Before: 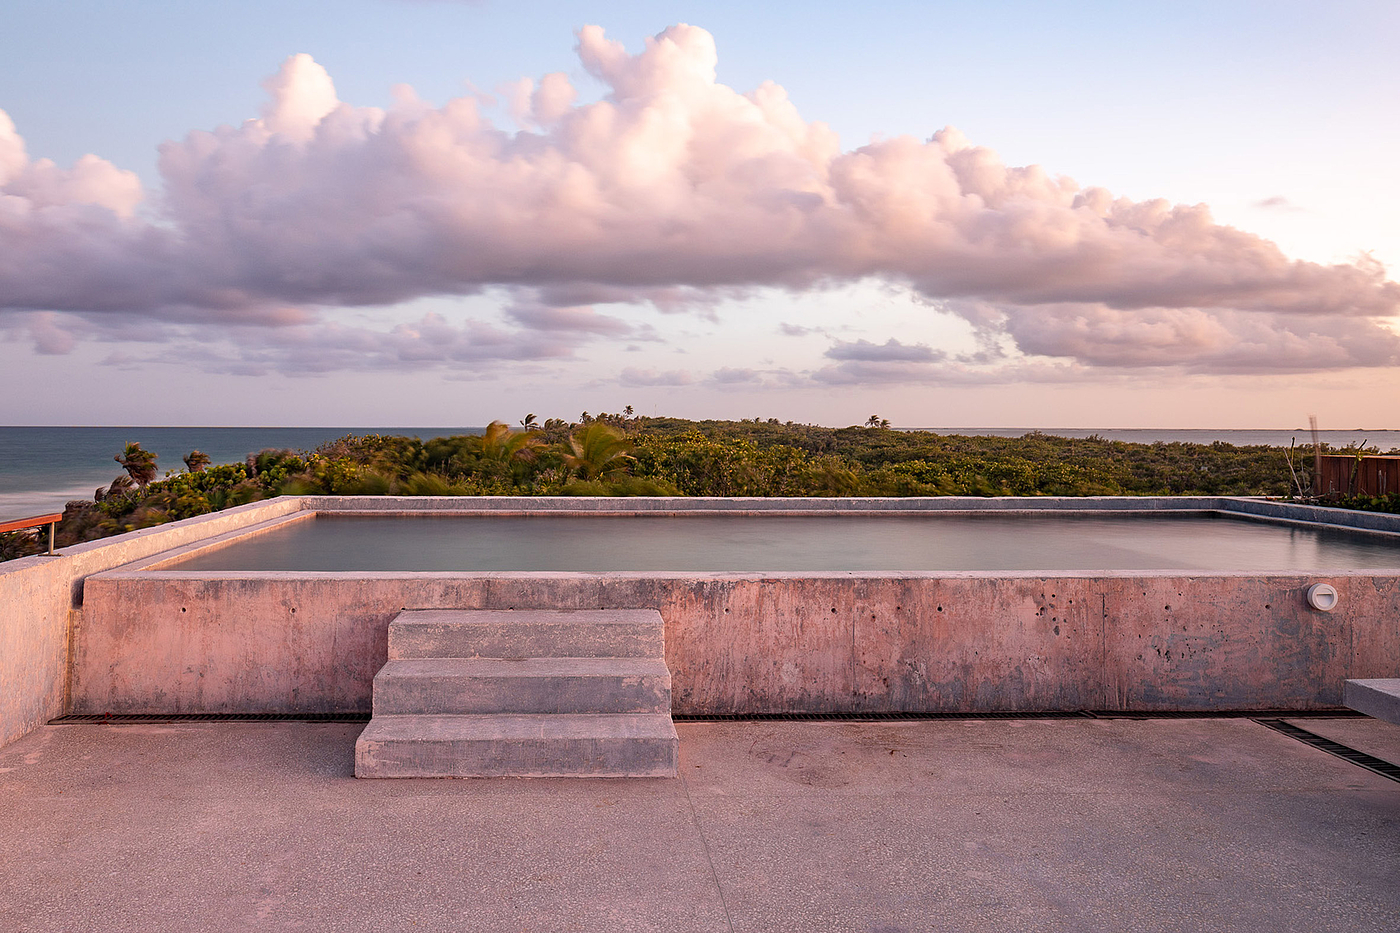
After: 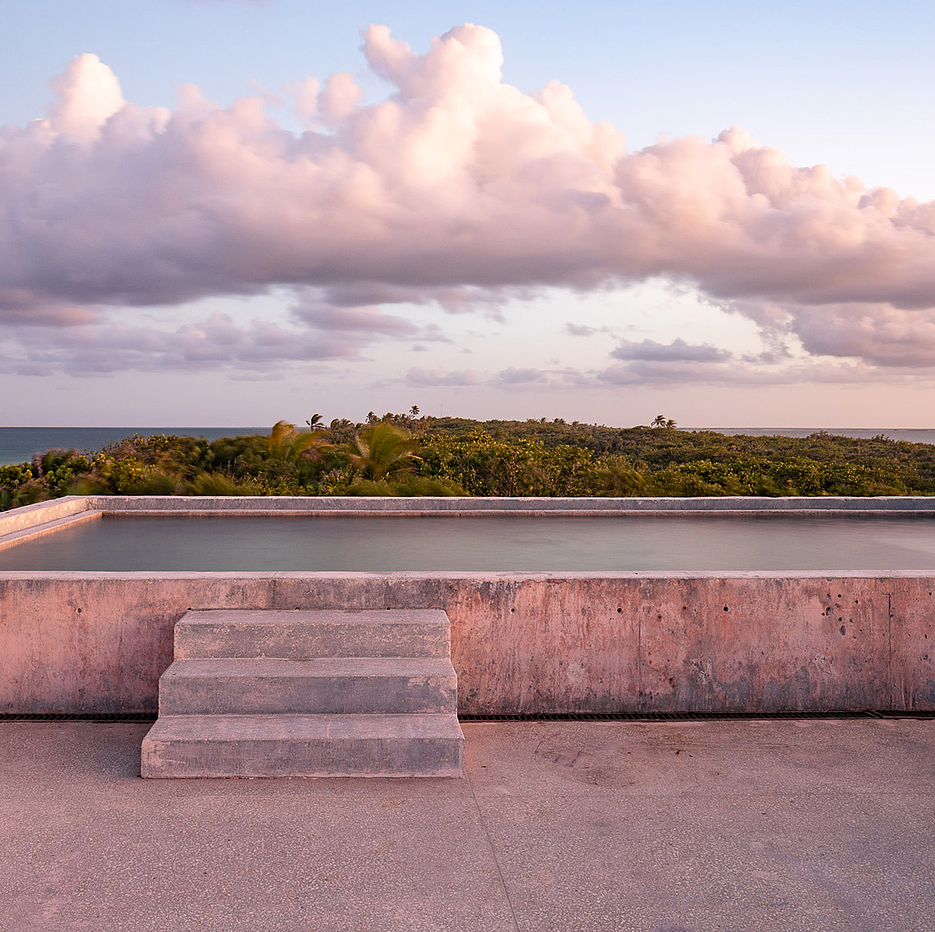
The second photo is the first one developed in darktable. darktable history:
crop and rotate: left 15.299%, right 17.883%
